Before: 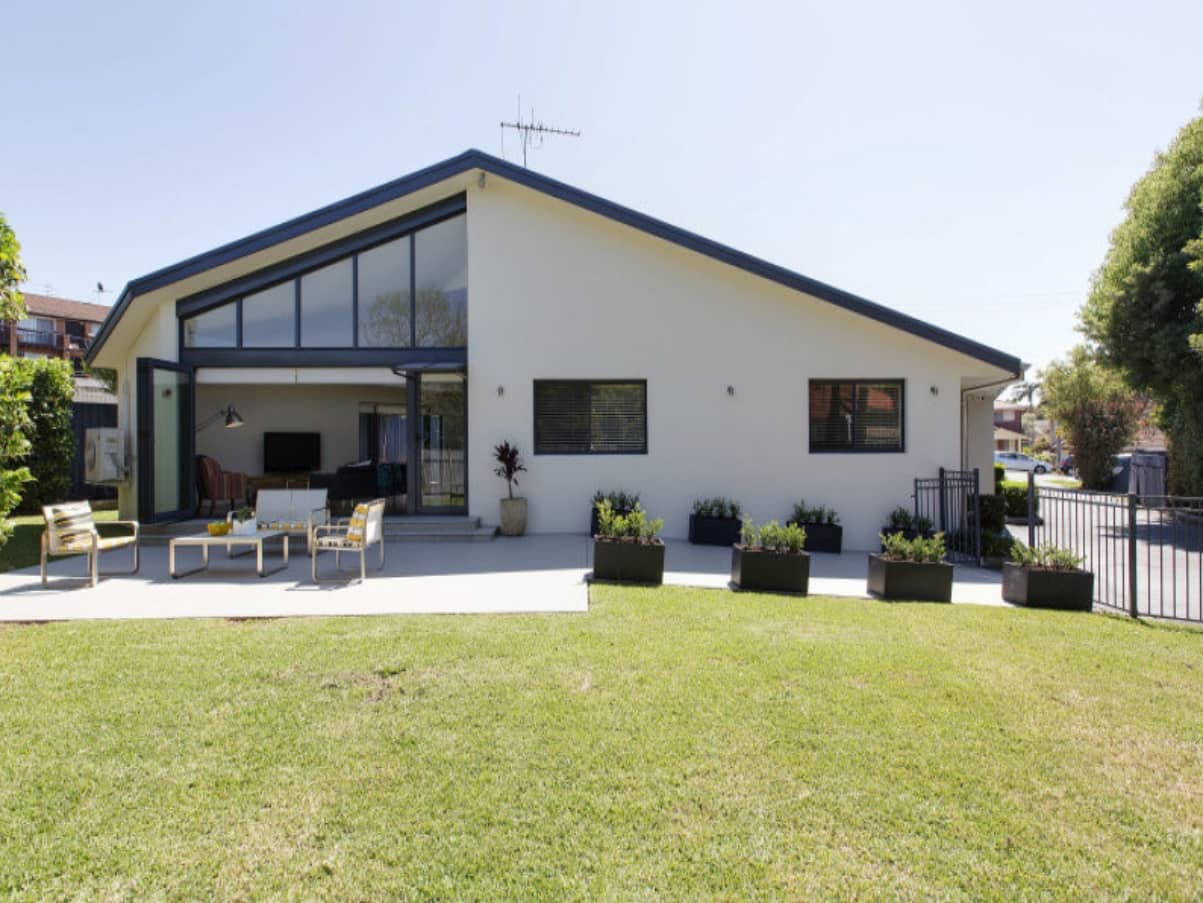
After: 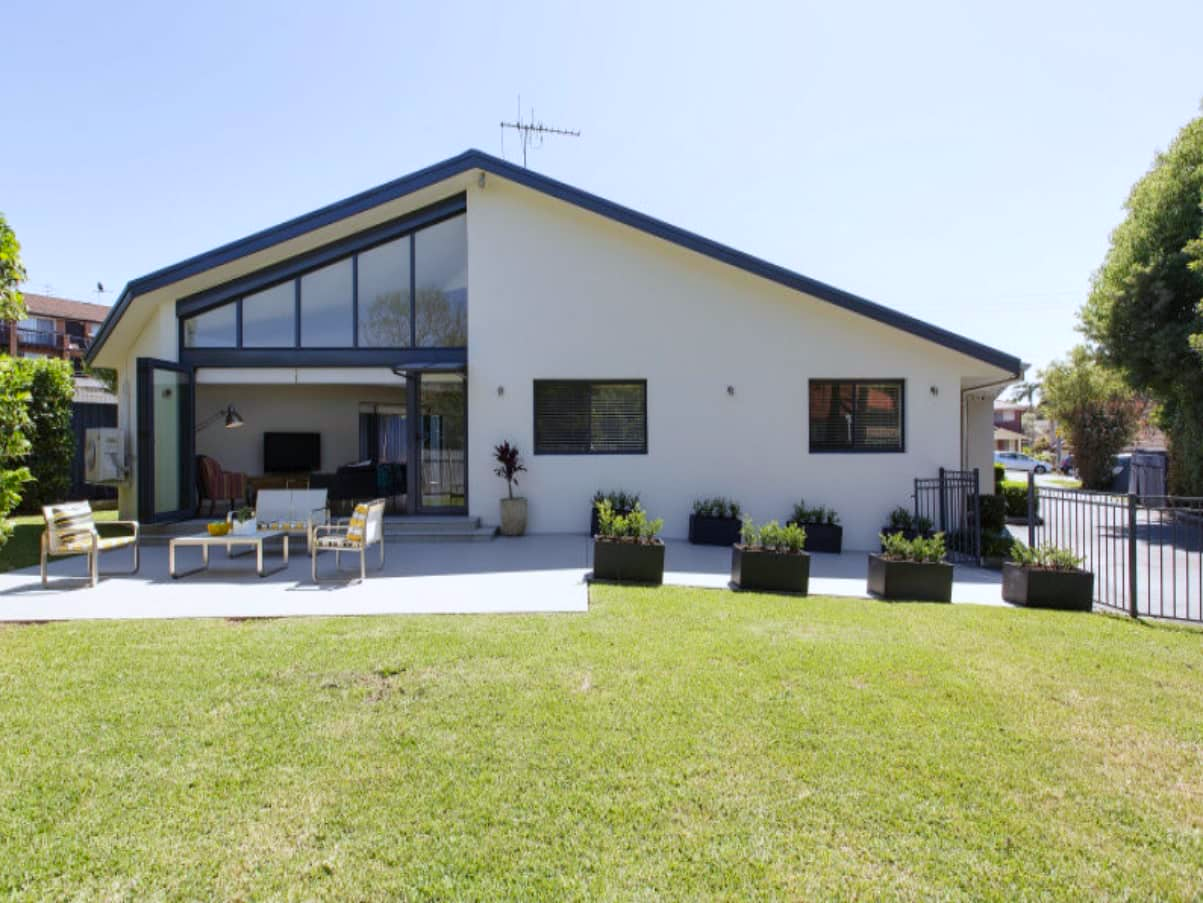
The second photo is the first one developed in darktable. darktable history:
contrast brightness saturation: contrast 0.04, saturation 0.16
white balance: red 0.976, blue 1.04
